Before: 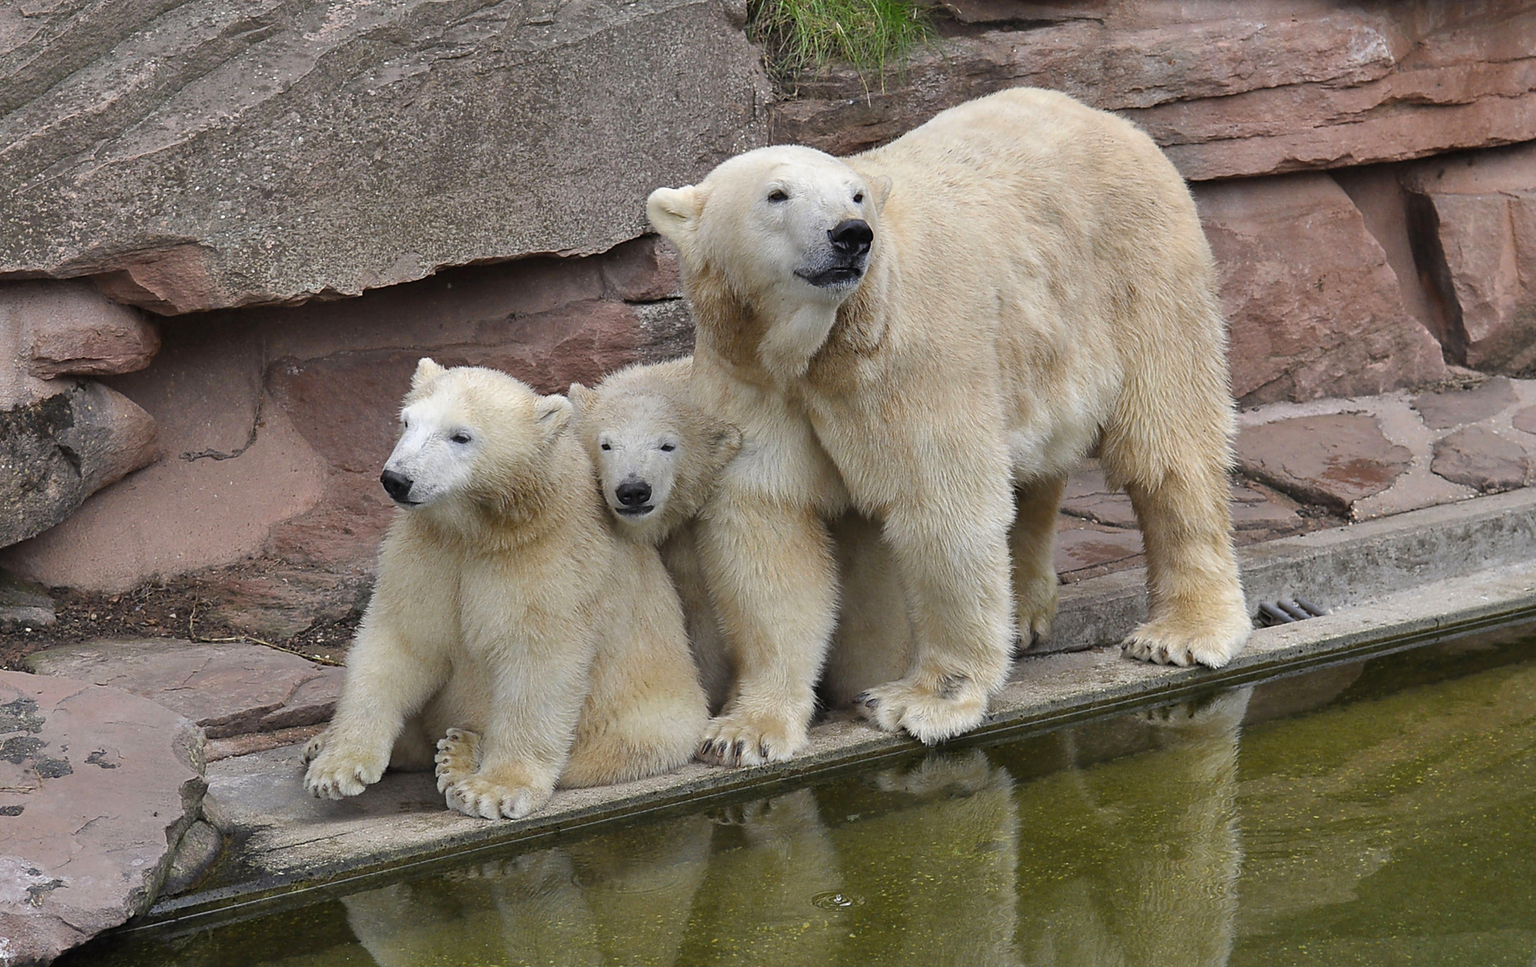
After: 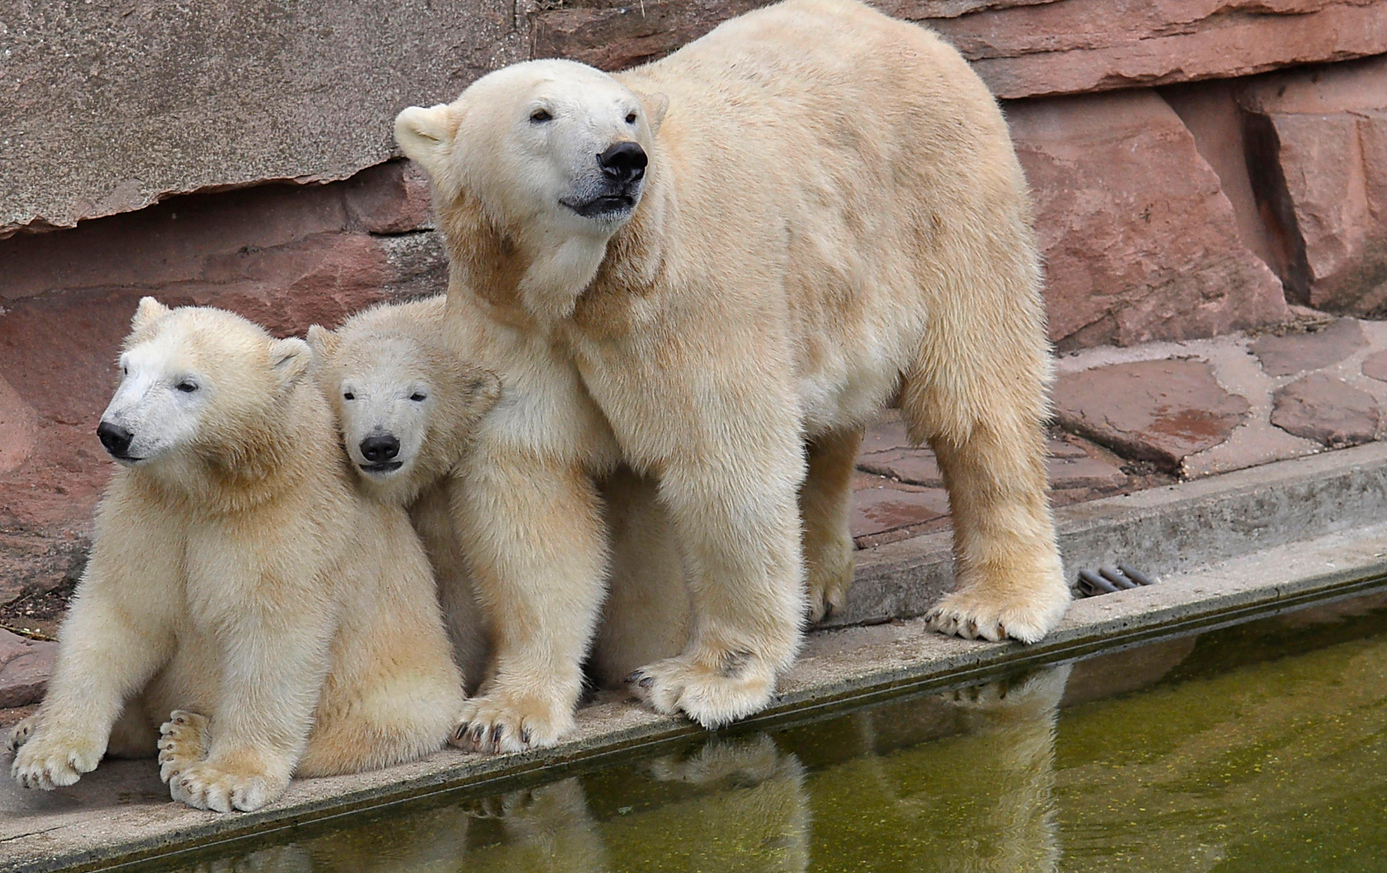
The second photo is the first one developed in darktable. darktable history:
crop: left 19.159%, top 9.58%, bottom 9.58%
bloom: size 3%, threshold 100%, strength 0%
